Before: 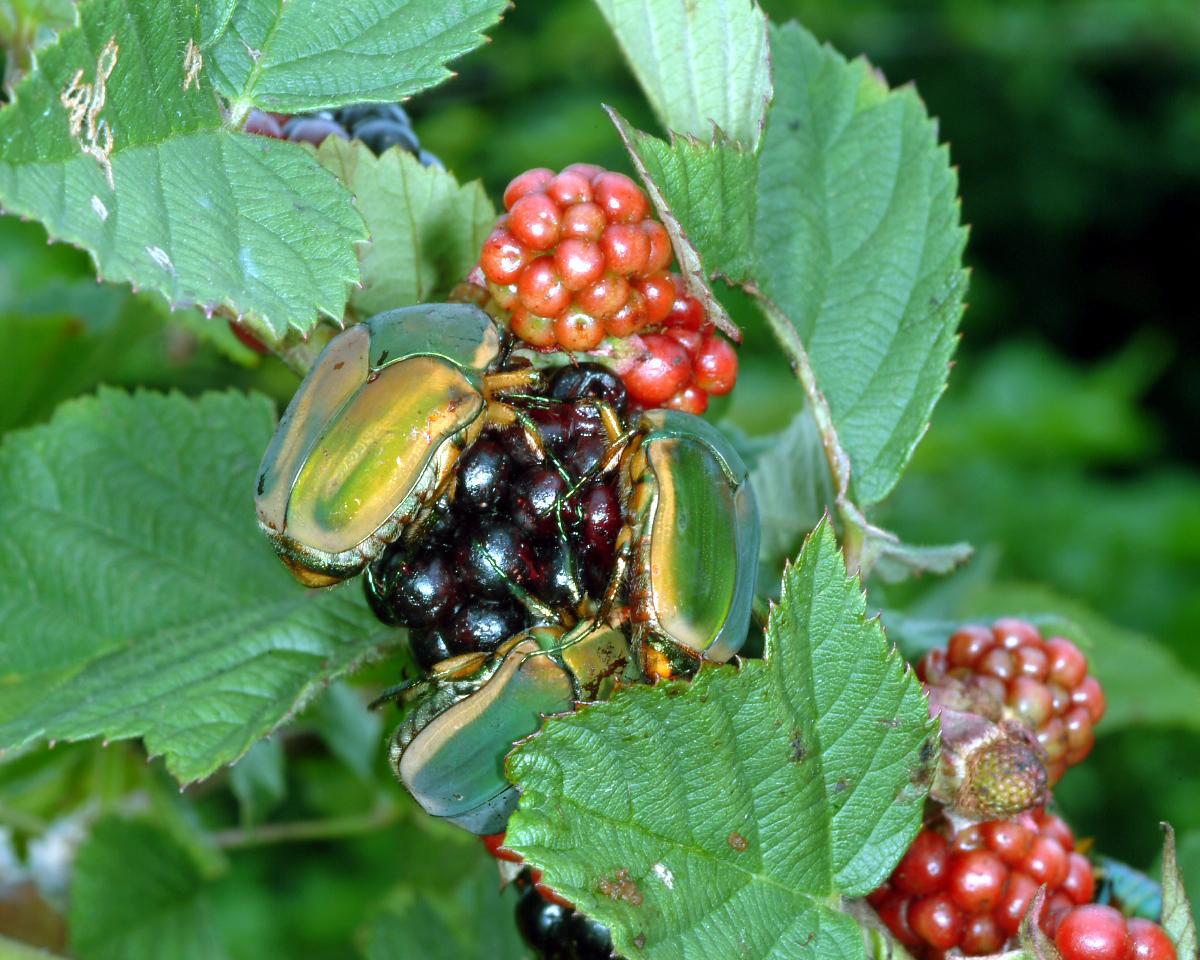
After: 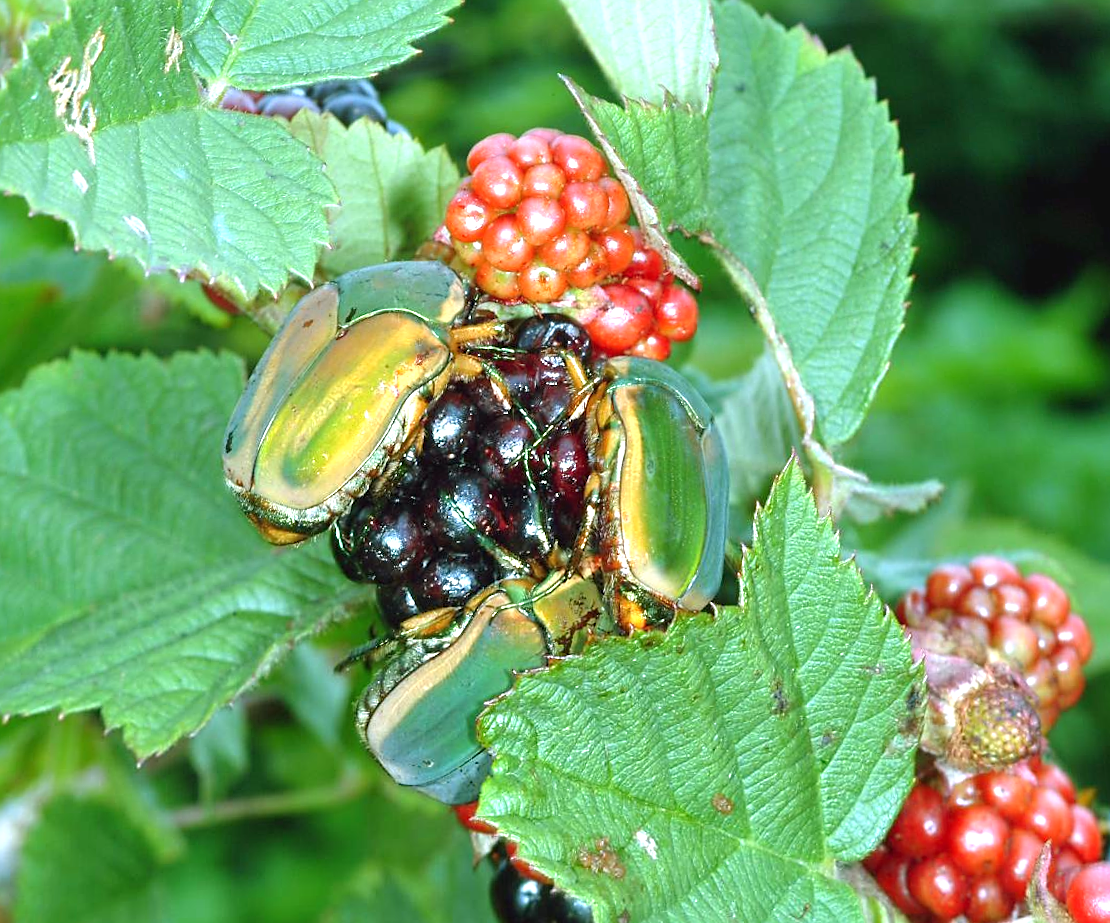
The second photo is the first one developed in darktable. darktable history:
levels: levels [0, 0.478, 1]
rotate and perspective: rotation -1.68°, lens shift (vertical) -0.146, crop left 0.049, crop right 0.912, crop top 0.032, crop bottom 0.96
exposure: black level correction -0.002, exposure 0.54 EV, compensate highlight preservation false
sharpen: on, module defaults
